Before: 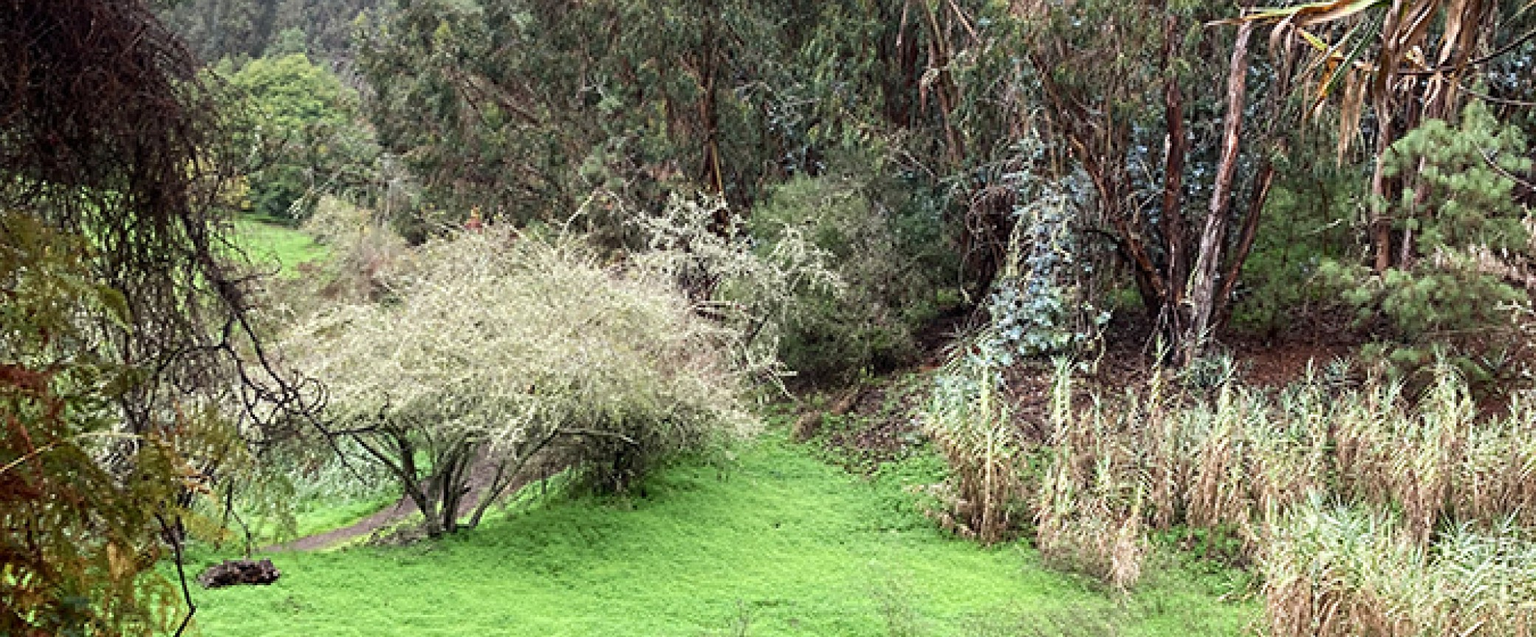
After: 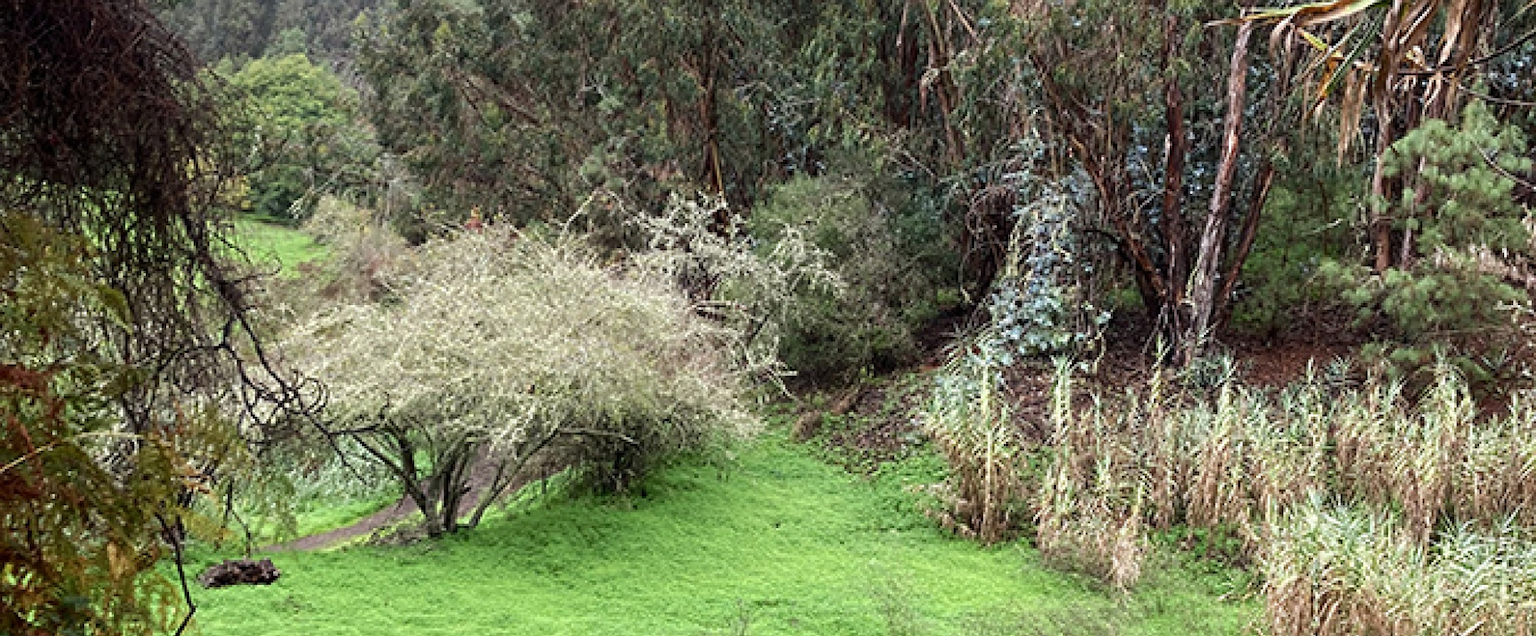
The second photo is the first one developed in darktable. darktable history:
base curve: curves: ch0 [(0, 0) (0.74, 0.67) (1, 1)]
